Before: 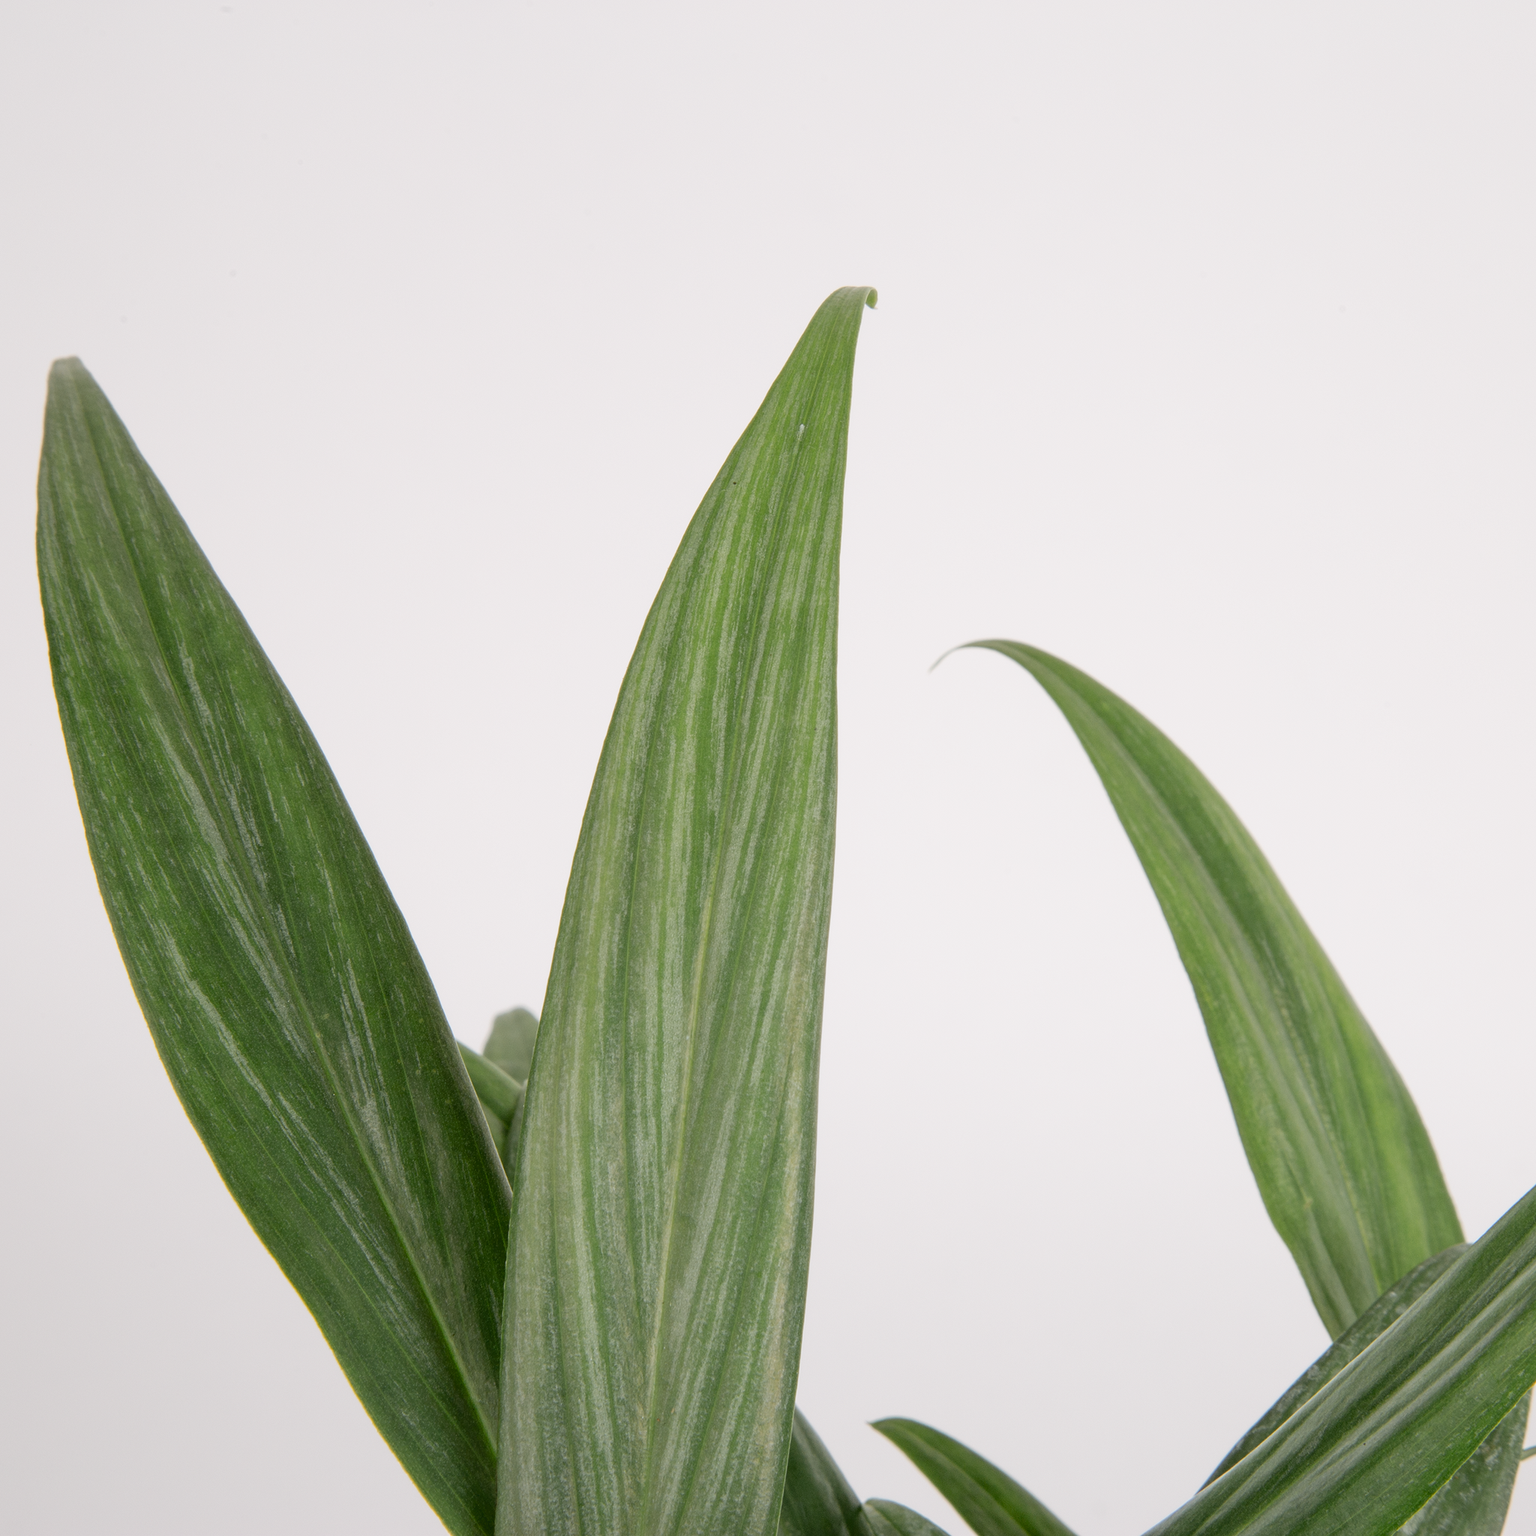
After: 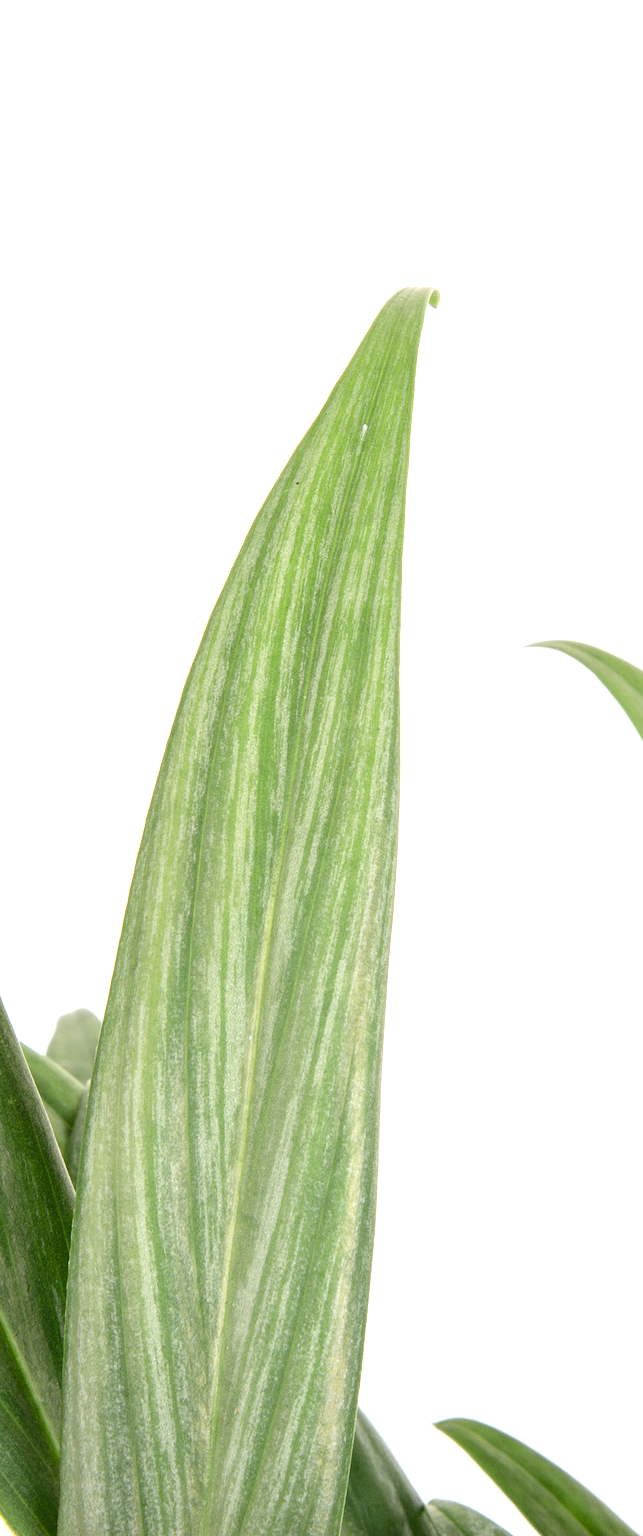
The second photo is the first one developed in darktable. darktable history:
crop: left 28.484%, right 29.574%
exposure: black level correction 0, exposure 1 EV, compensate highlight preservation false
